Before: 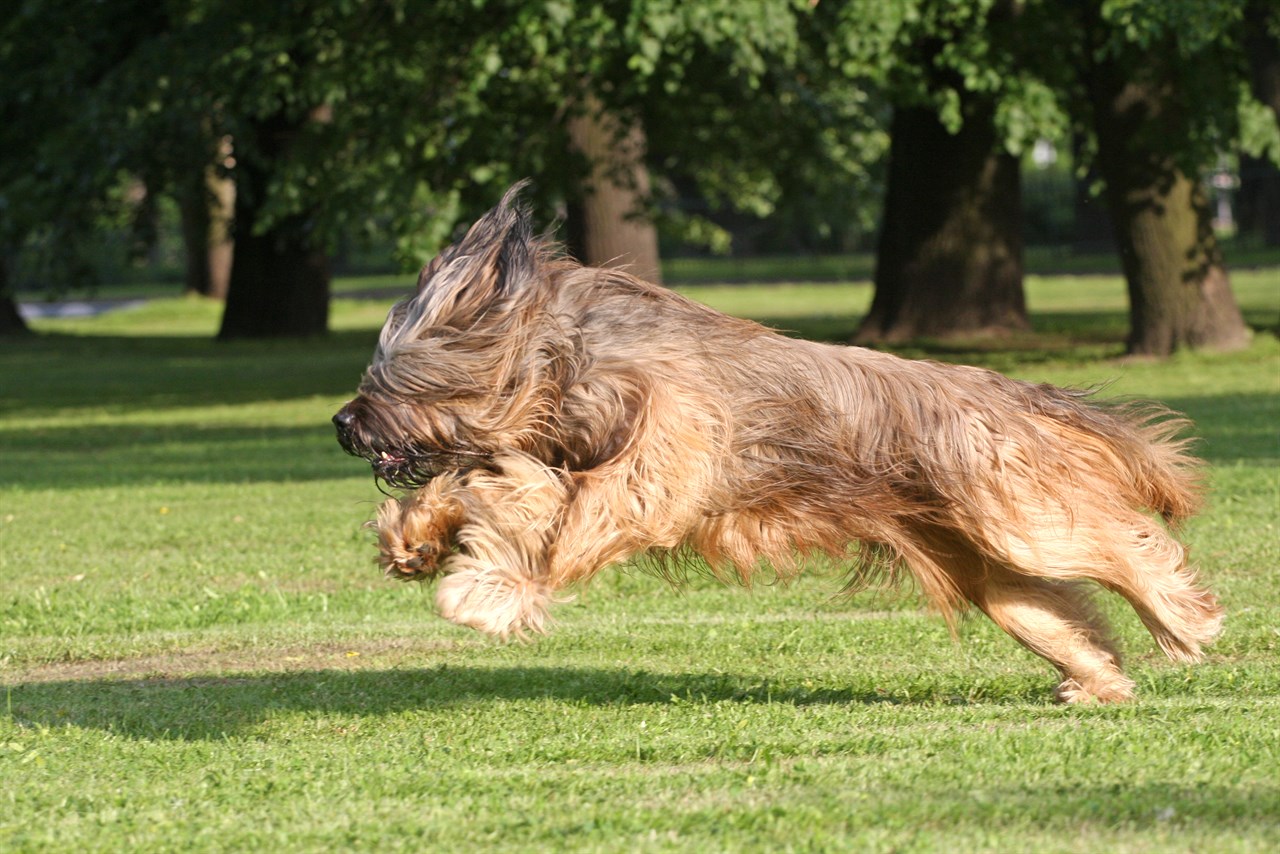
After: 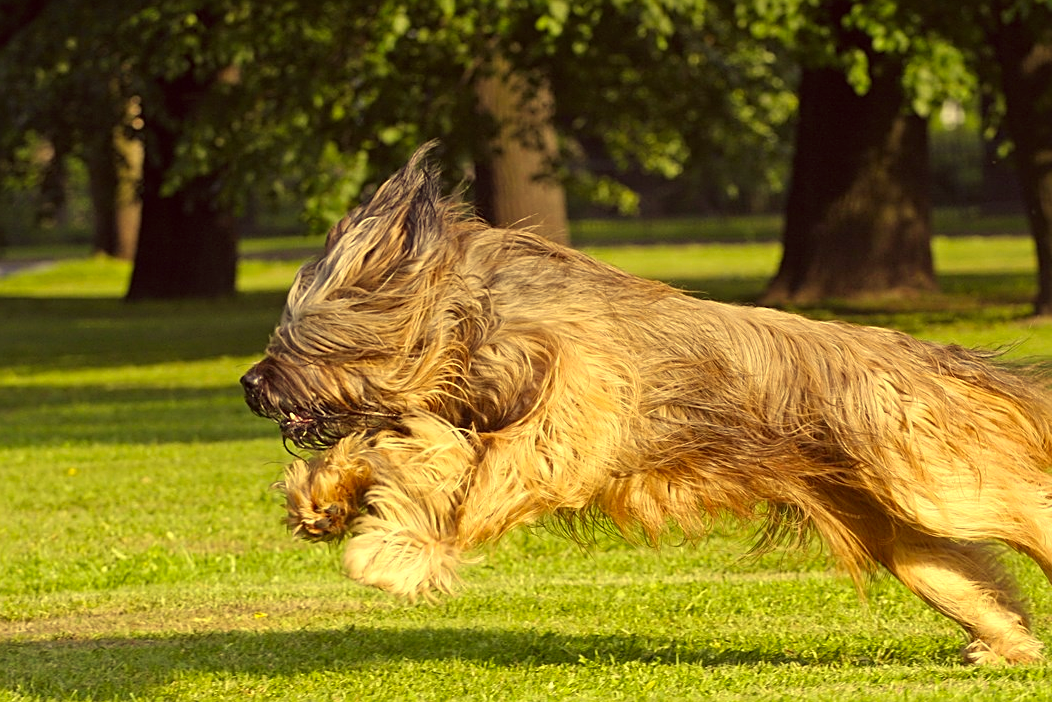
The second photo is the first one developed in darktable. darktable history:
rotate and perspective: automatic cropping original format, crop left 0, crop top 0
color correction: highlights a* -0.482, highlights b* 40, shadows a* 9.8, shadows b* -0.161
sharpen: on, module defaults
crop and rotate: left 7.196%, top 4.574%, right 10.605%, bottom 13.178%
